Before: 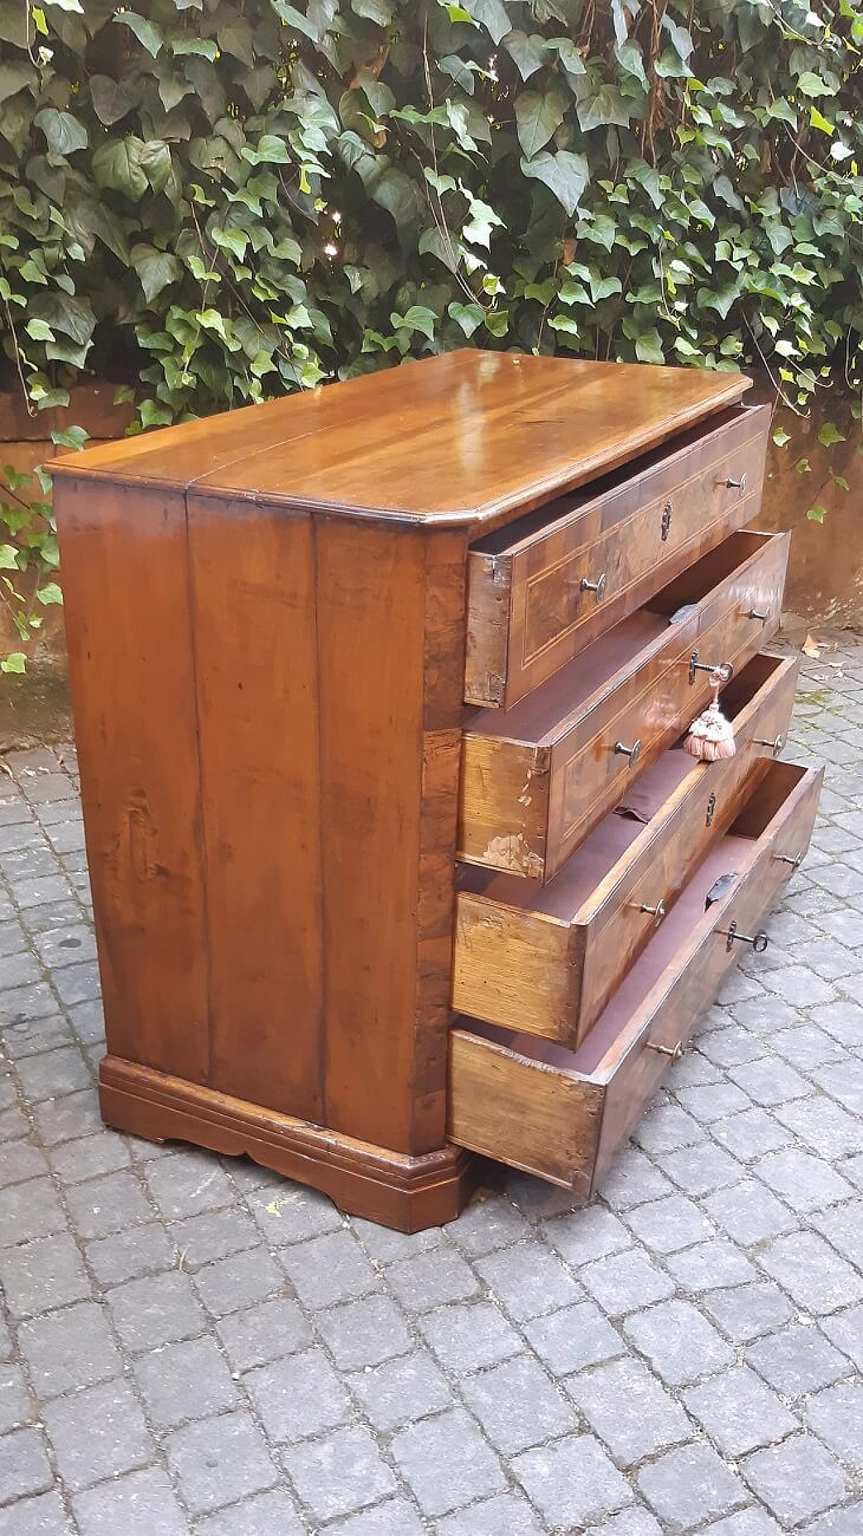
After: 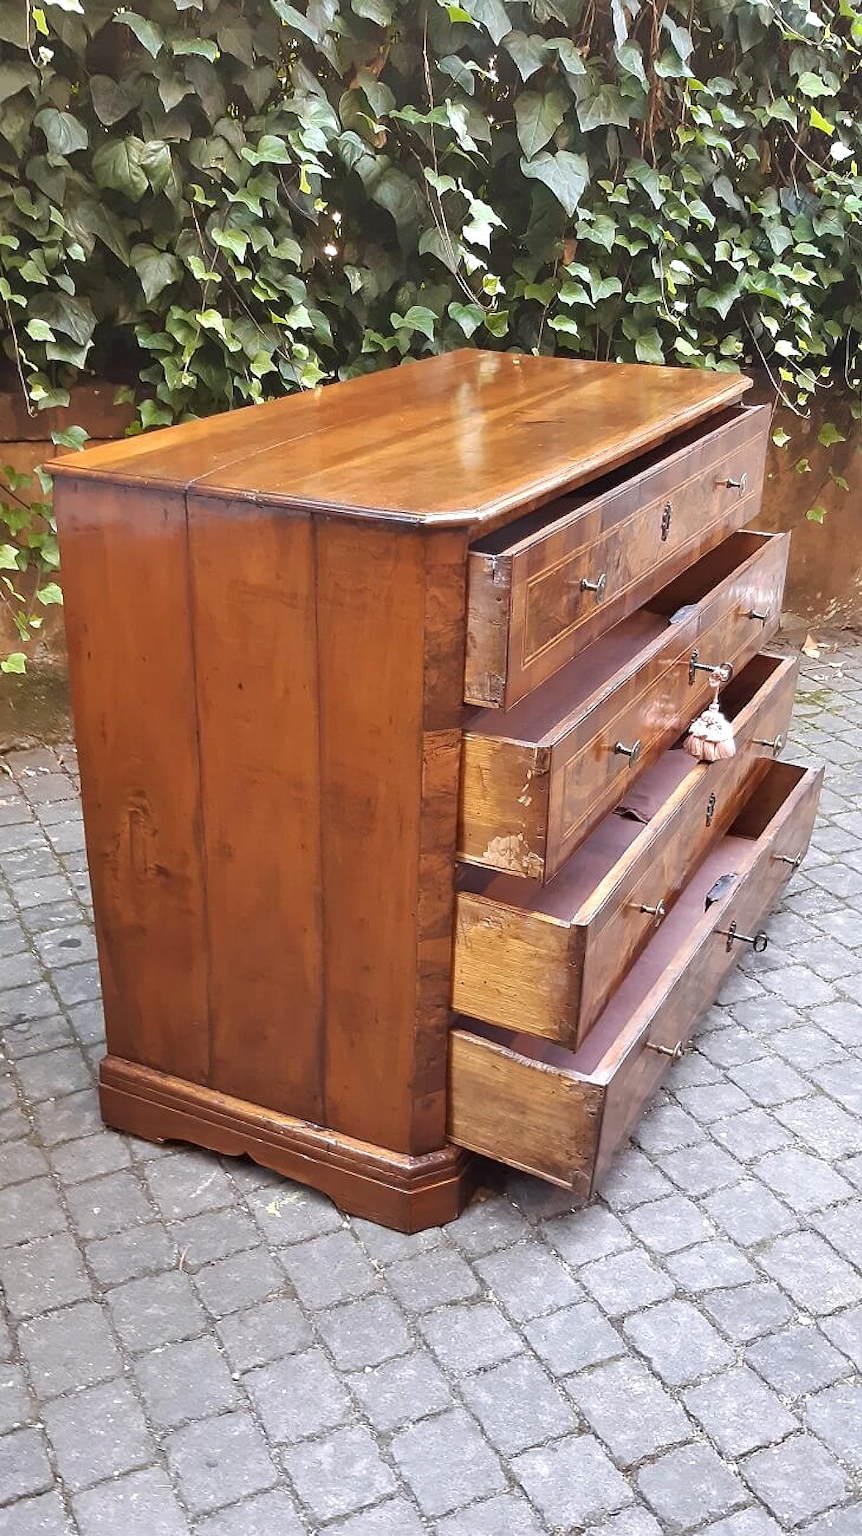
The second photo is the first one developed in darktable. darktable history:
contrast equalizer: y [[0.524, 0.538, 0.547, 0.548, 0.538, 0.524], [0.5 ×6], [0.5 ×6], [0 ×6], [0 ×6]]
contrast brightness saturation: contrast -0.016, brightness -0.014, saturation 0.03
